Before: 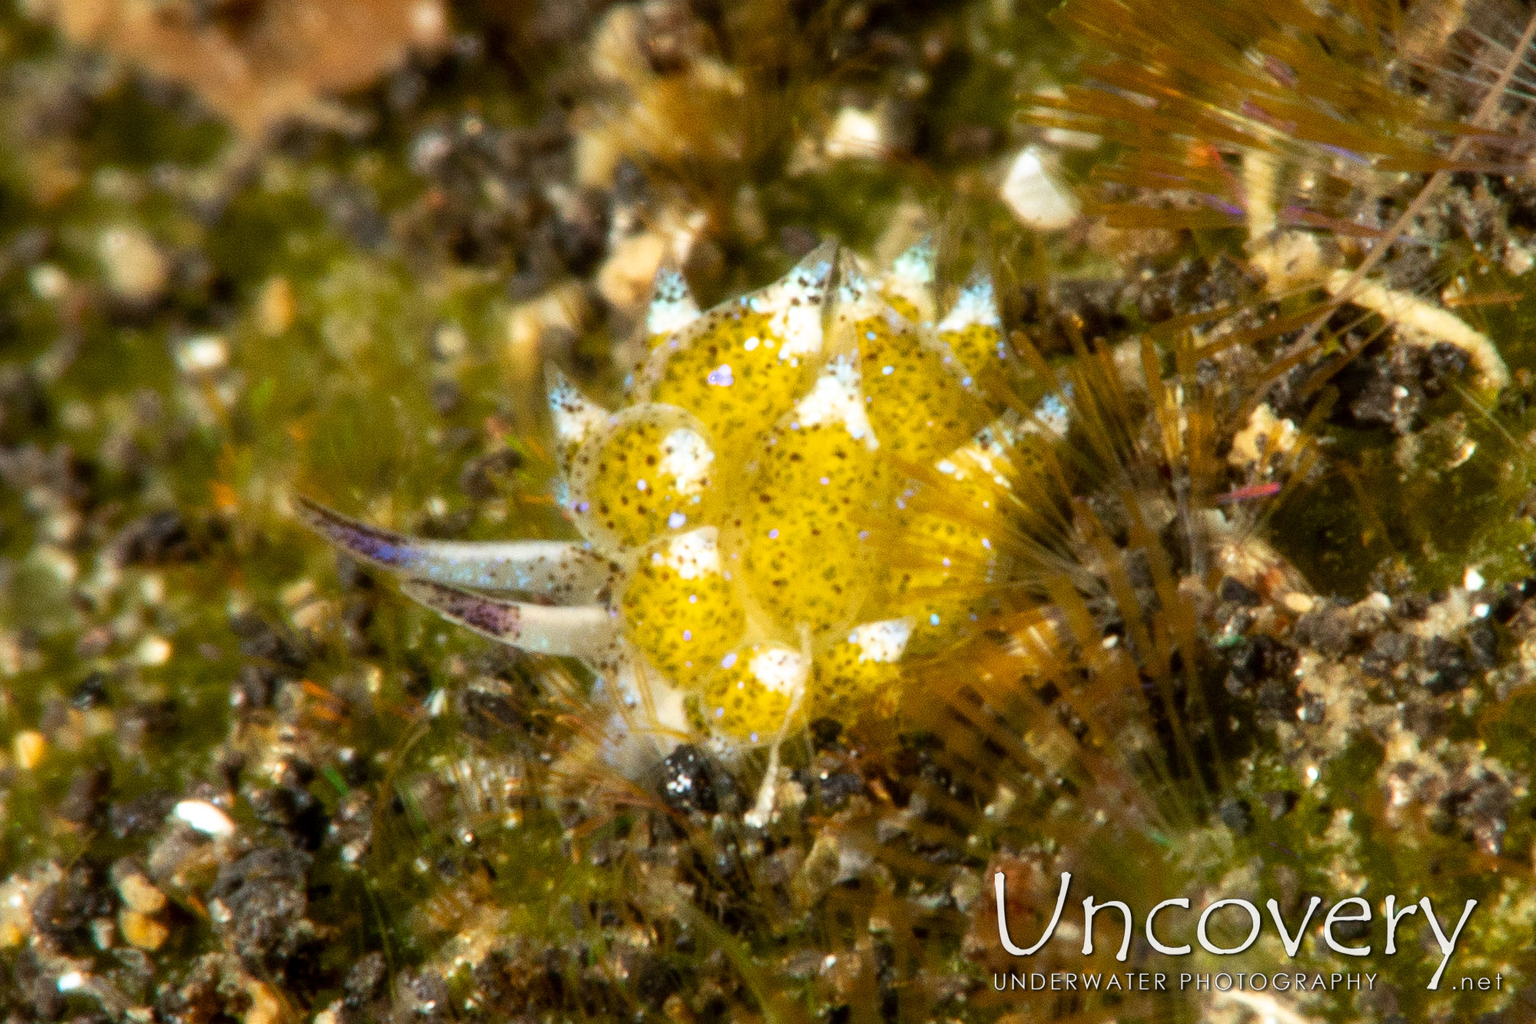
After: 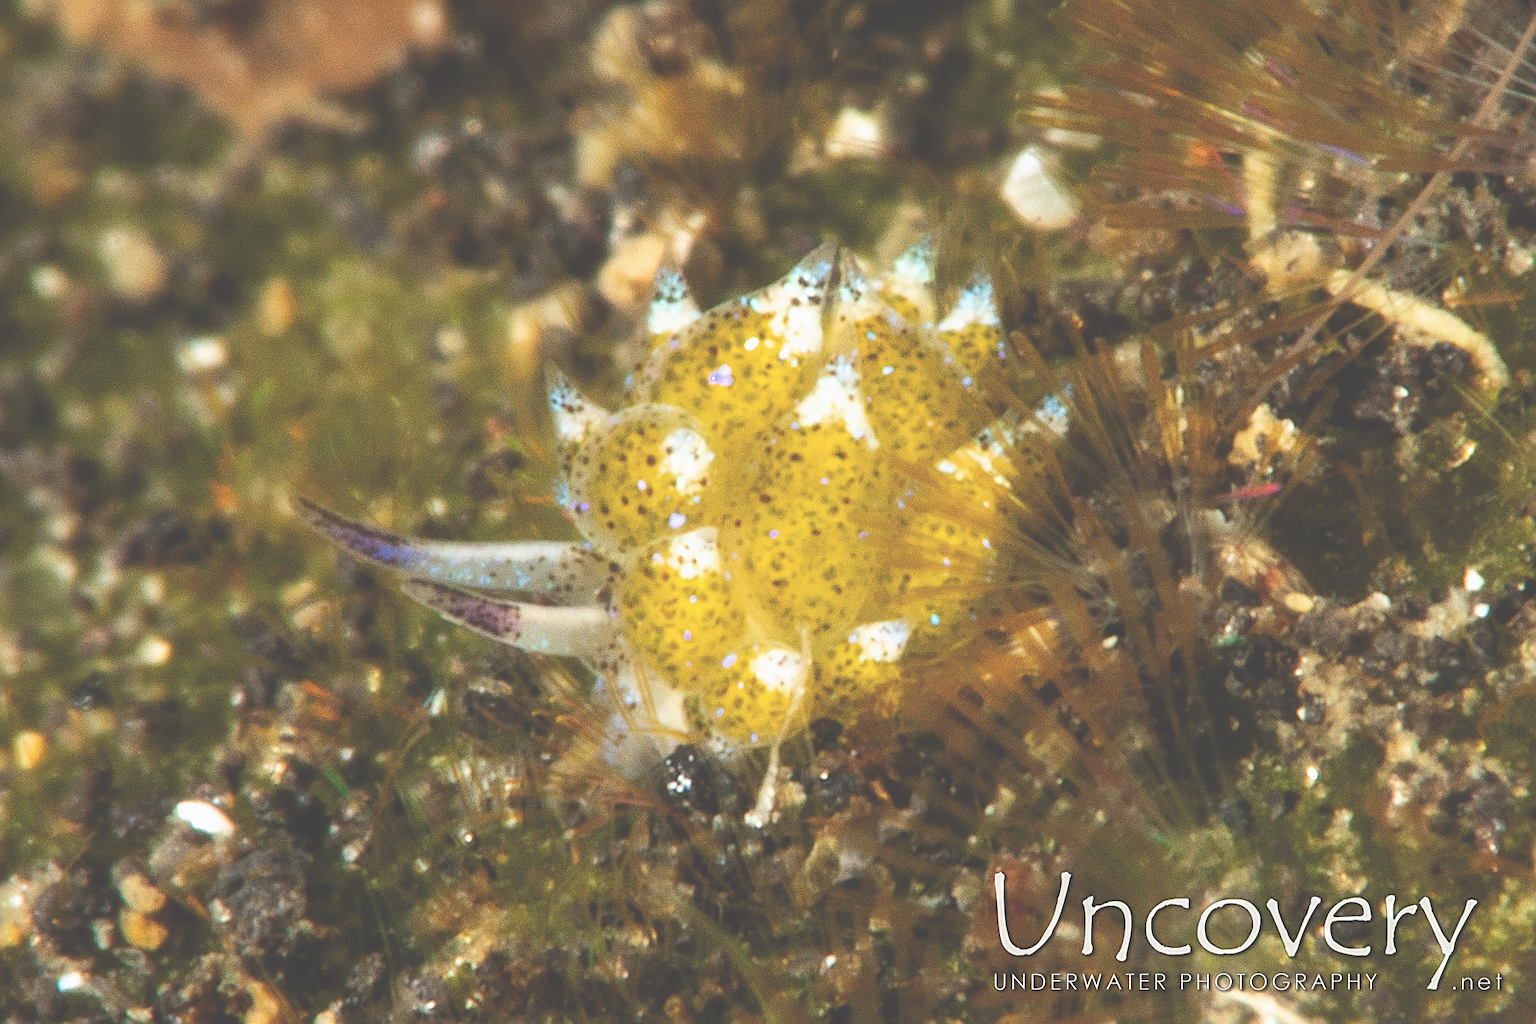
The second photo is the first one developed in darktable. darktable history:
exposure: black level correction -0.062, exposure -0.05 EV, compensate exposure bias true, compensate highlight preservation false
sharpen: amount 0.592
